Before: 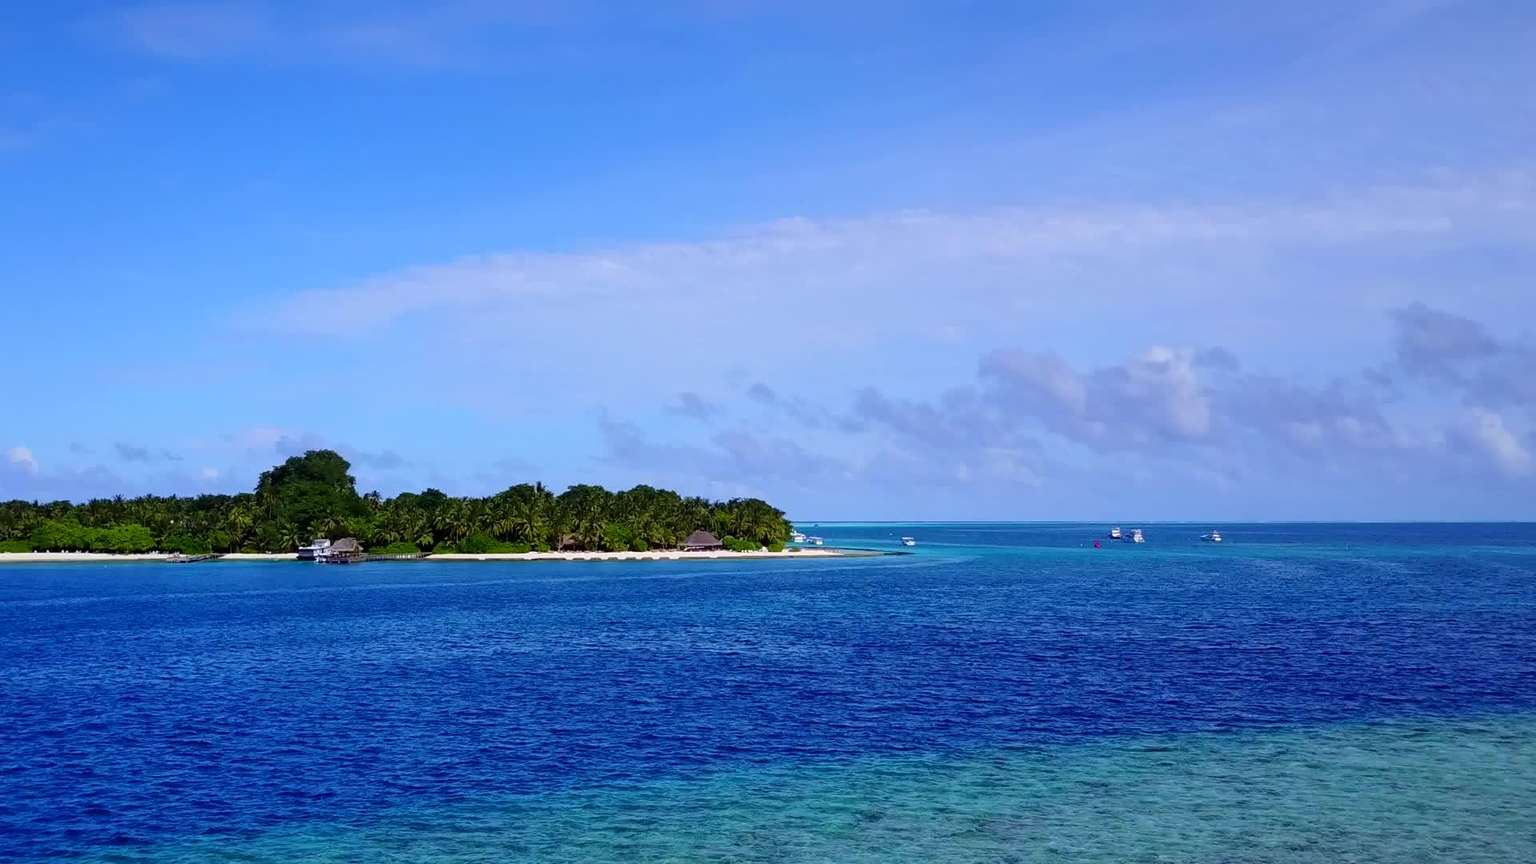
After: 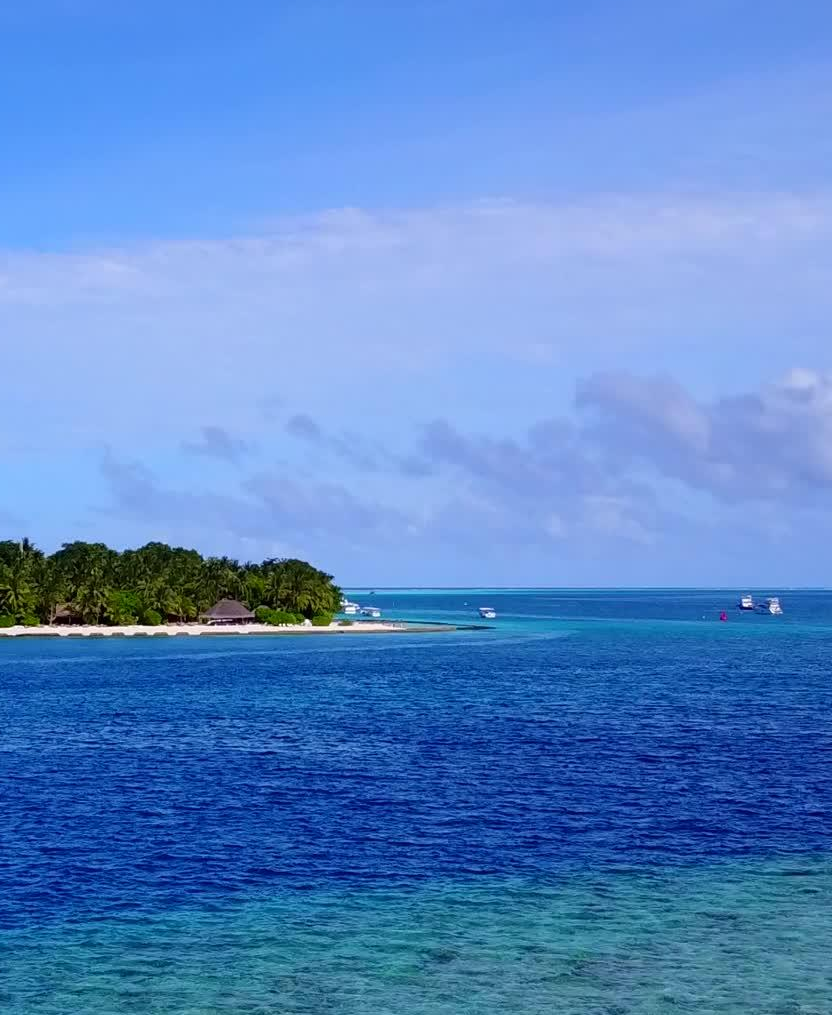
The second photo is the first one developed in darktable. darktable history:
crop: left 33.778%, top 5.981%, right 22.847%
